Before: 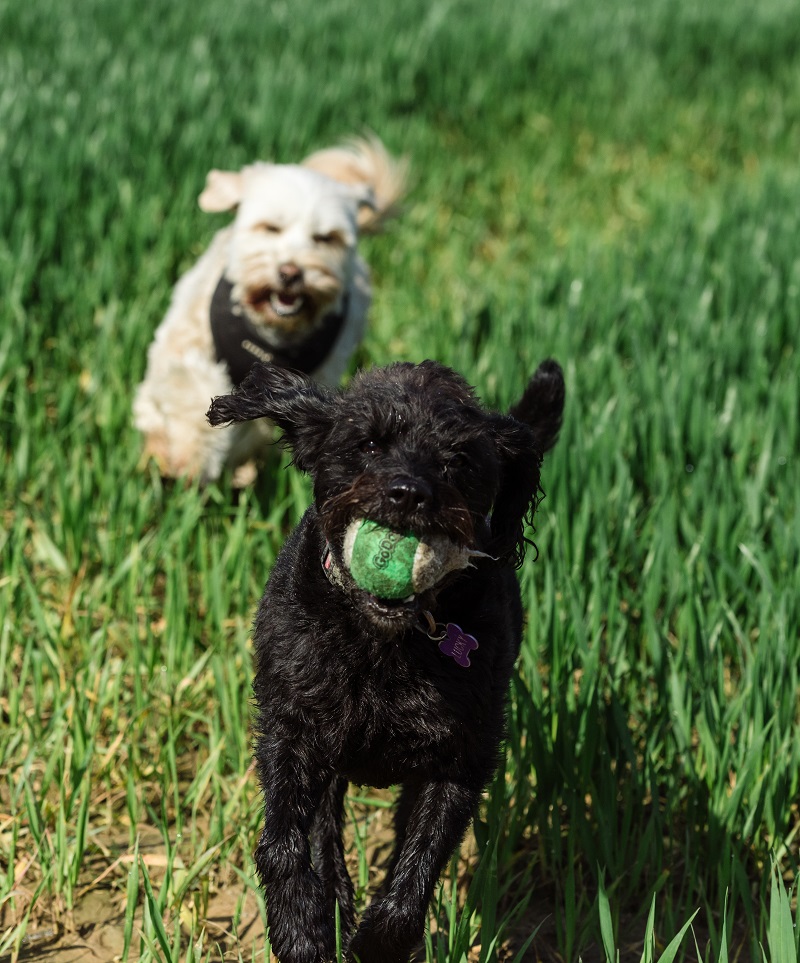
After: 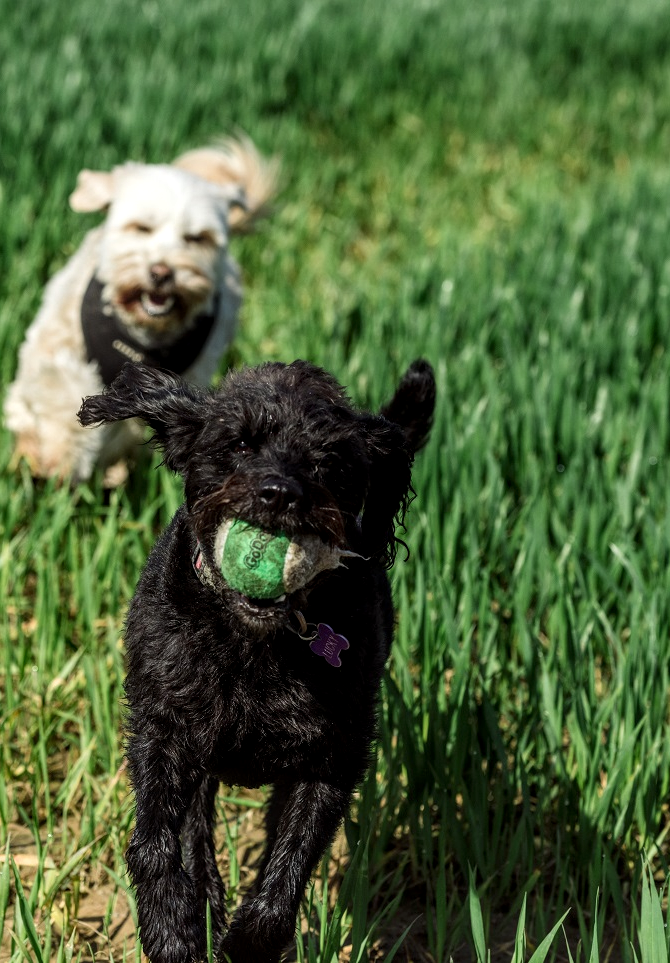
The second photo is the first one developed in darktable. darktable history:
crop: left 16.162%
local contrast: detail 130%
